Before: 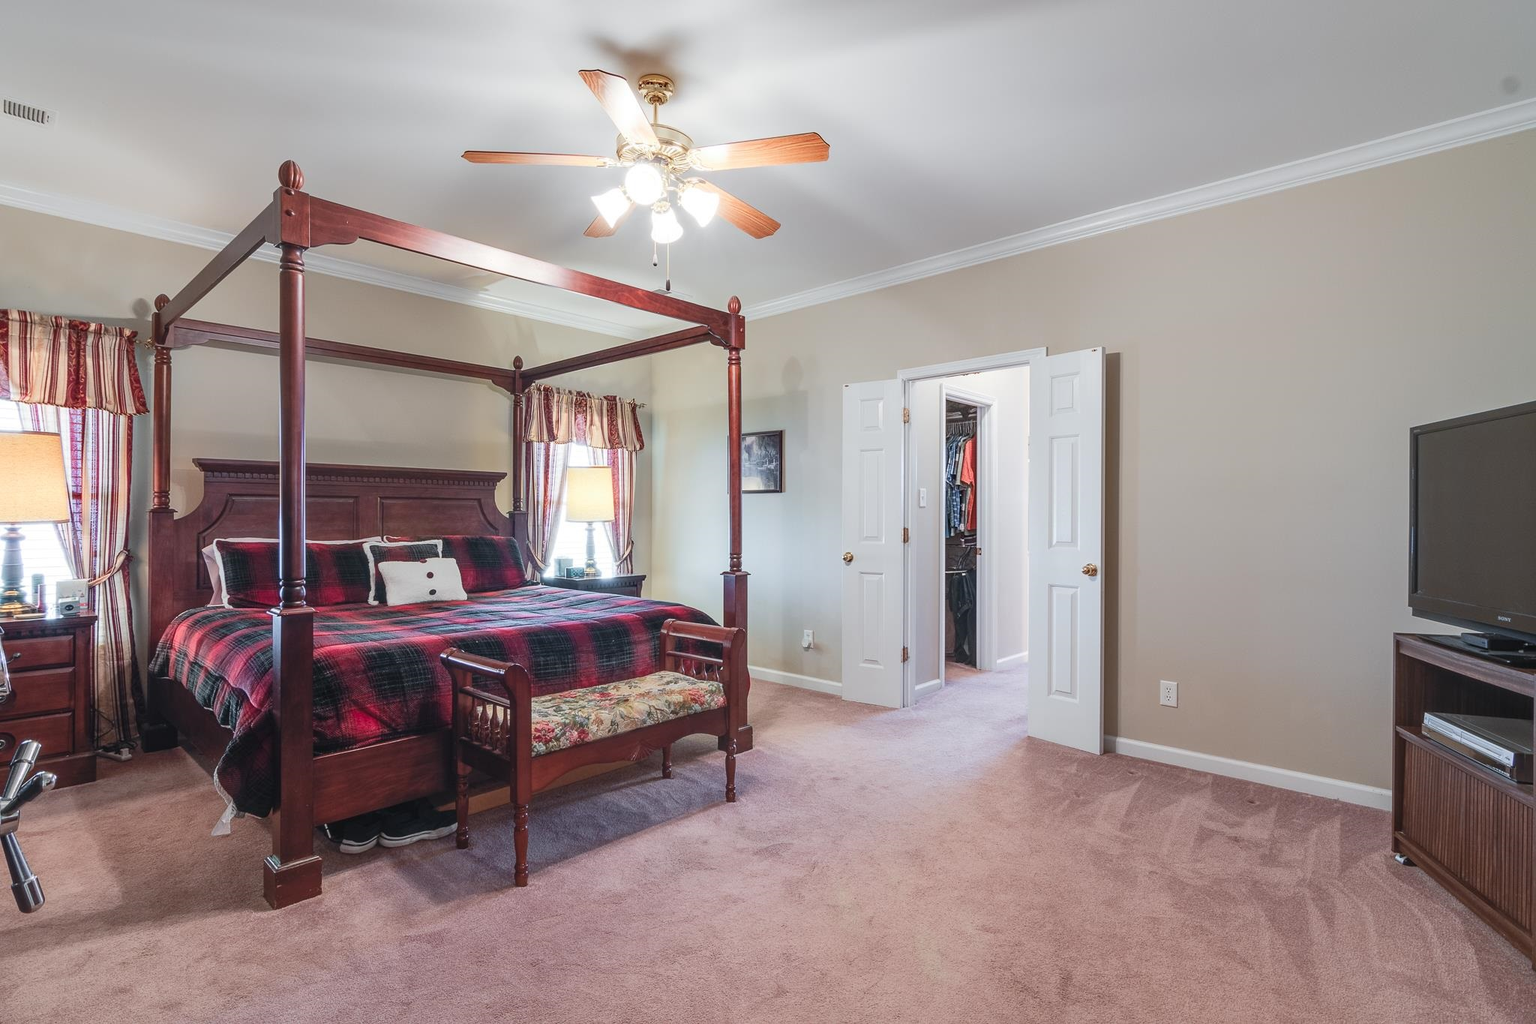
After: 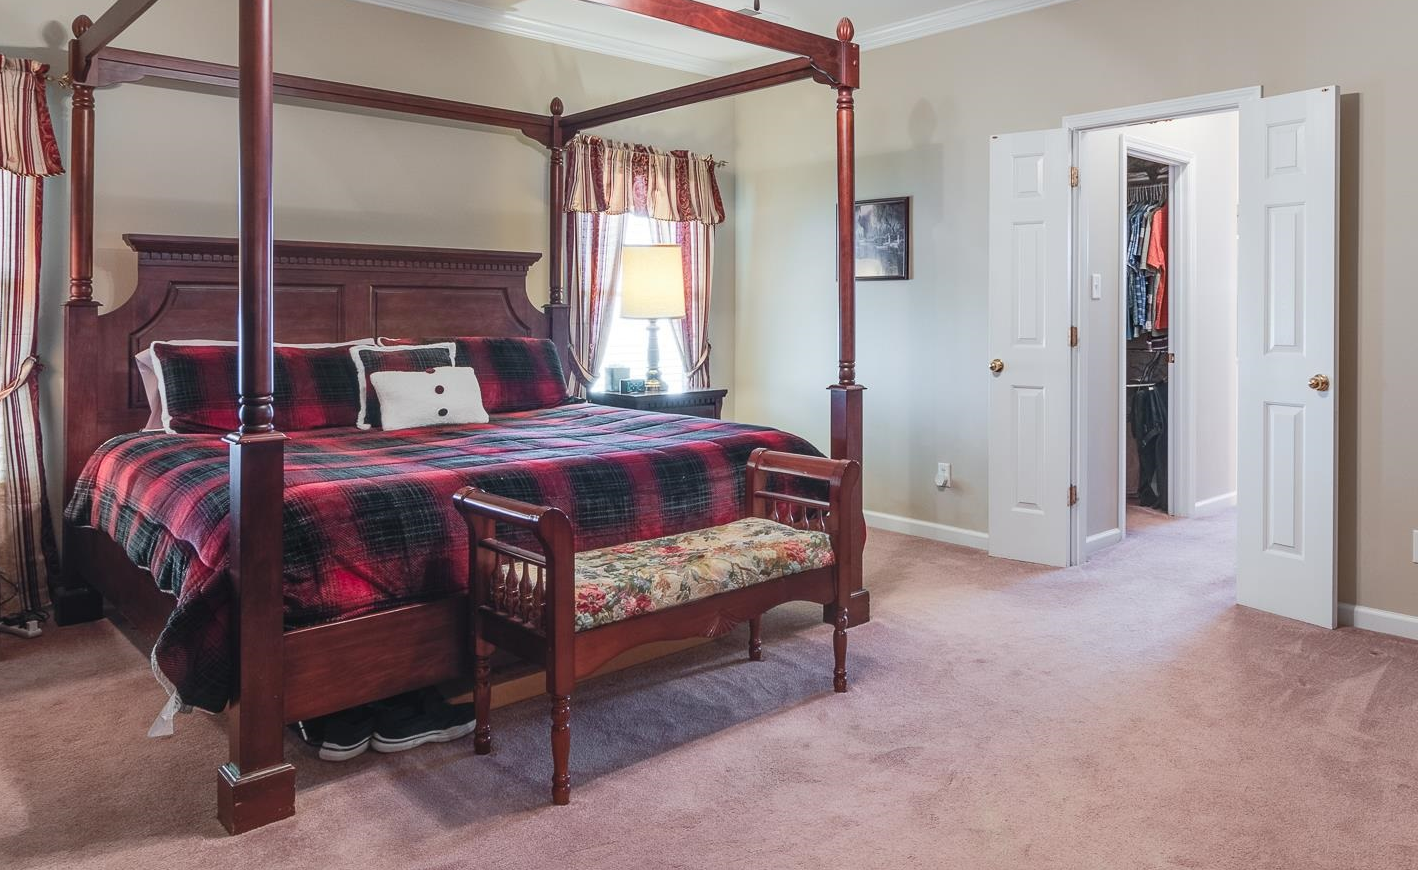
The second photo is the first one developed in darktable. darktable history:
crop: left 6.578%, top 27.692%, right 24.169%, bottom 8.54%
